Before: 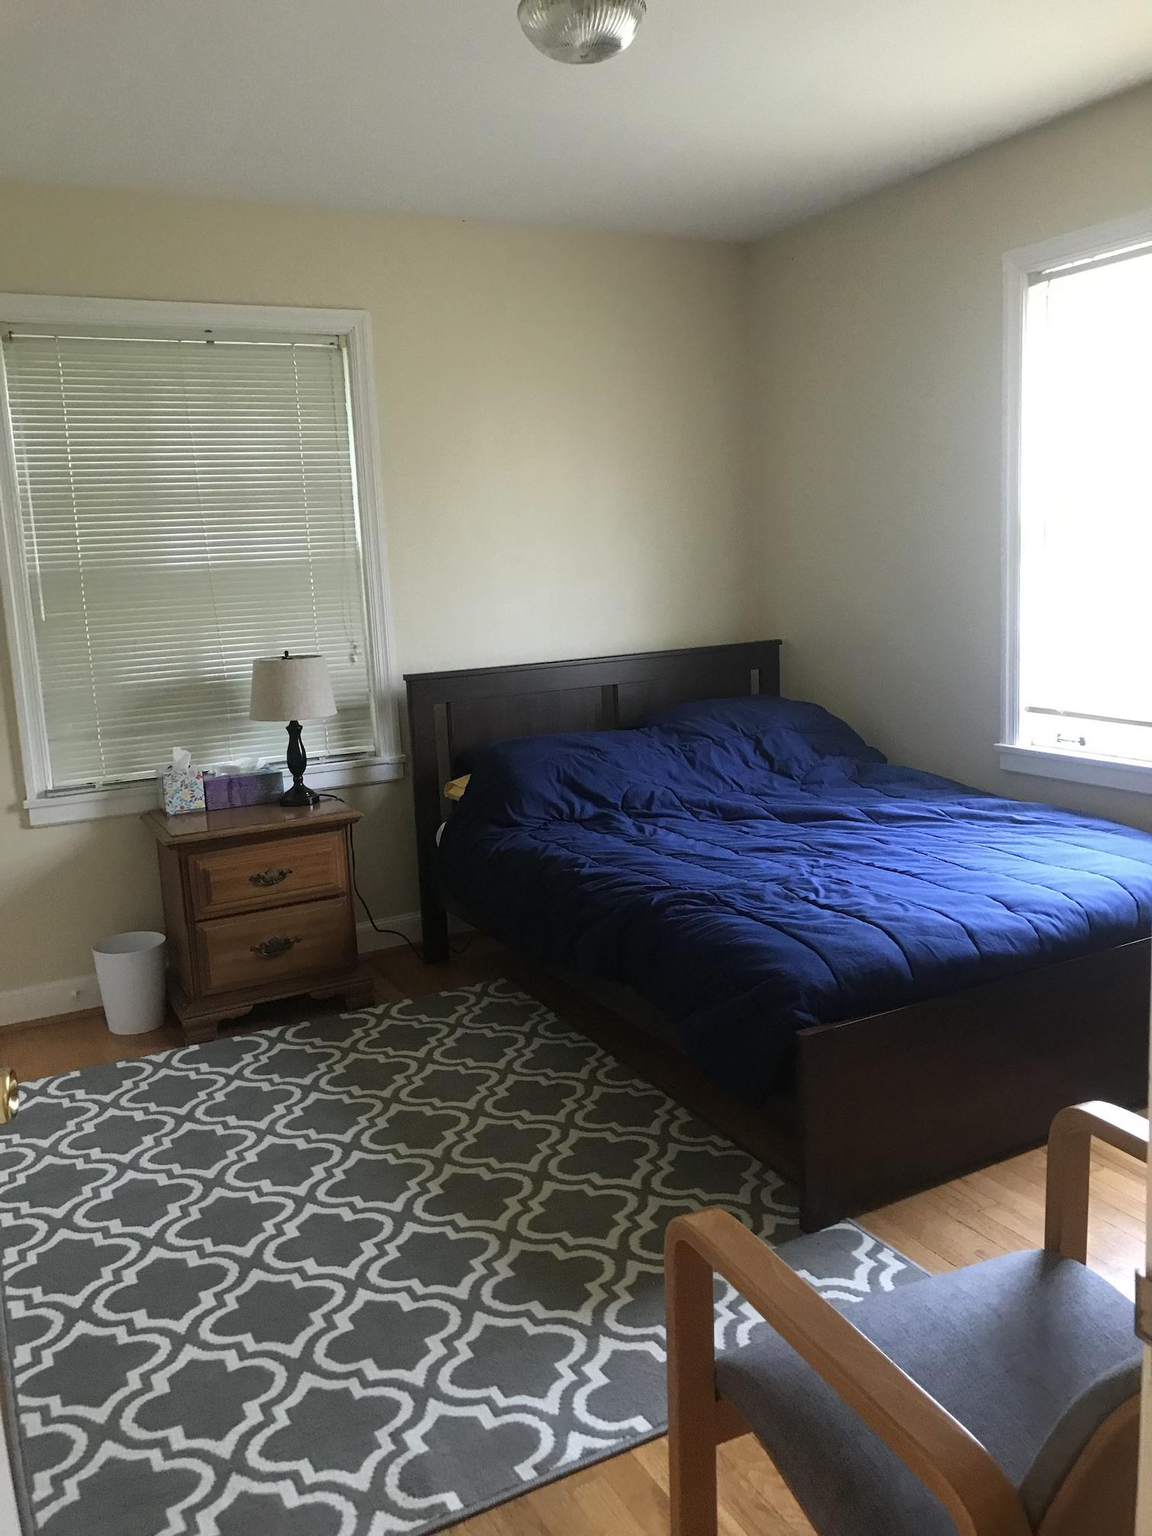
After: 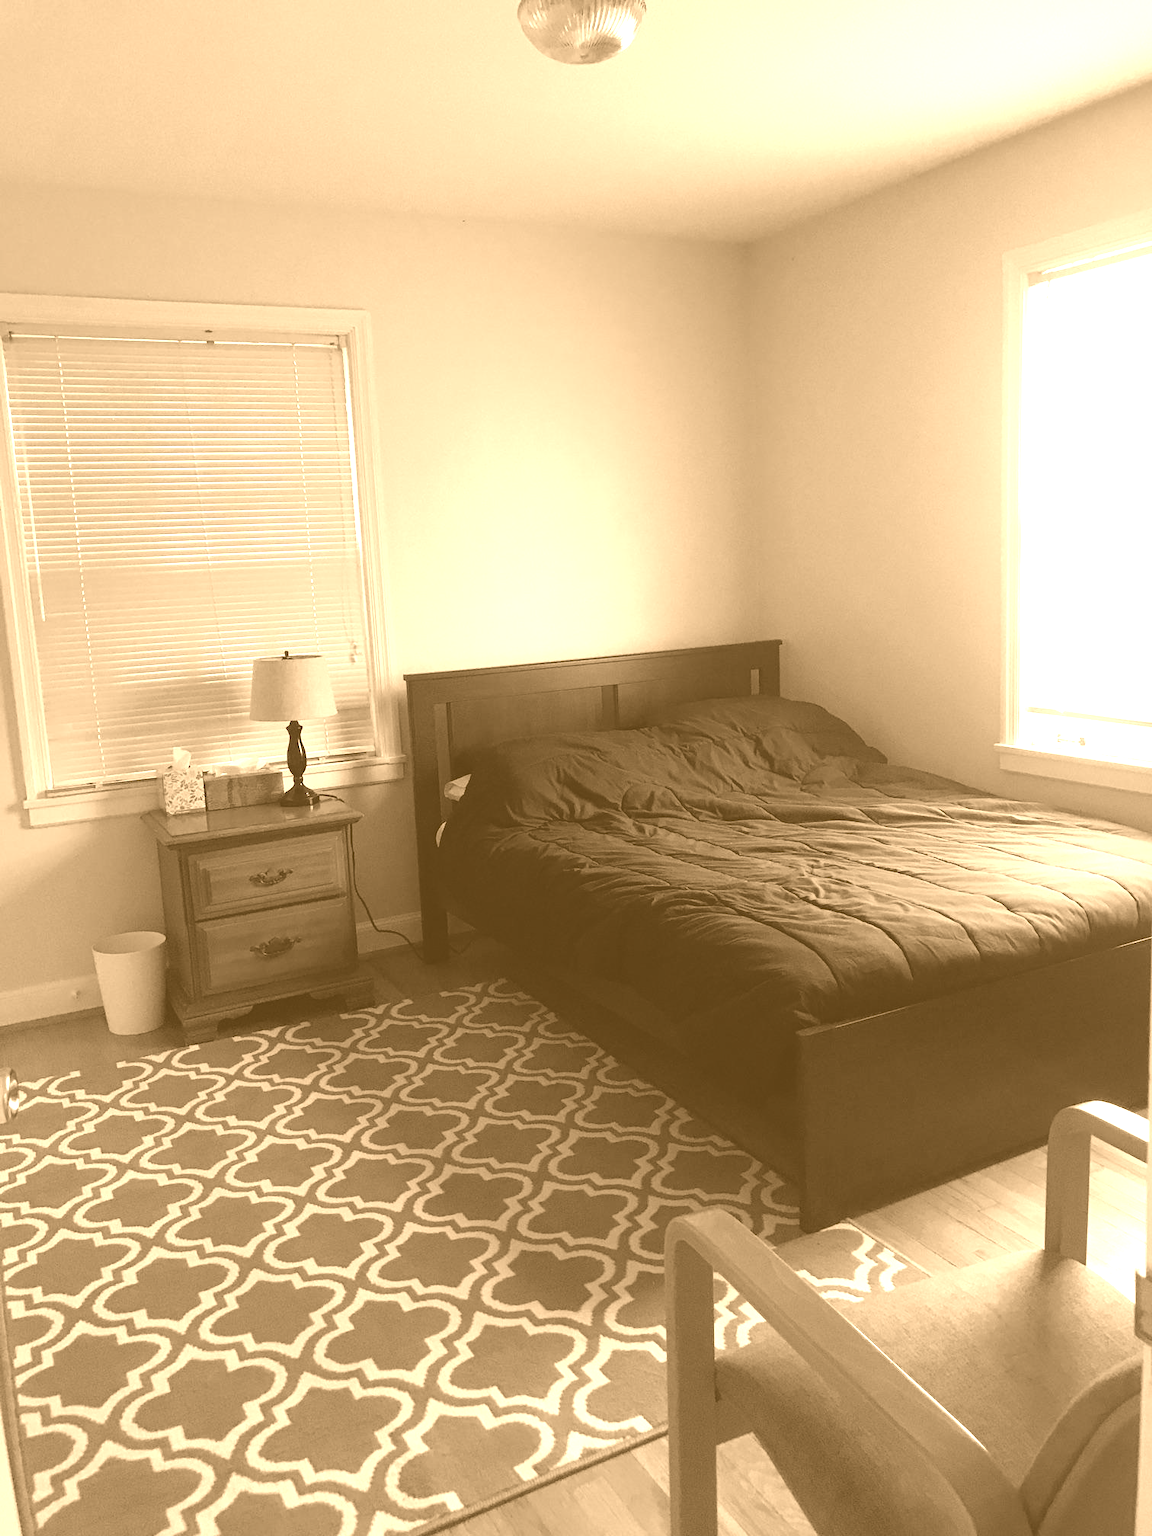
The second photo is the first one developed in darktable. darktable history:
base curve: preserve colors none
colorize: hue 28.8°, source mix 100%
